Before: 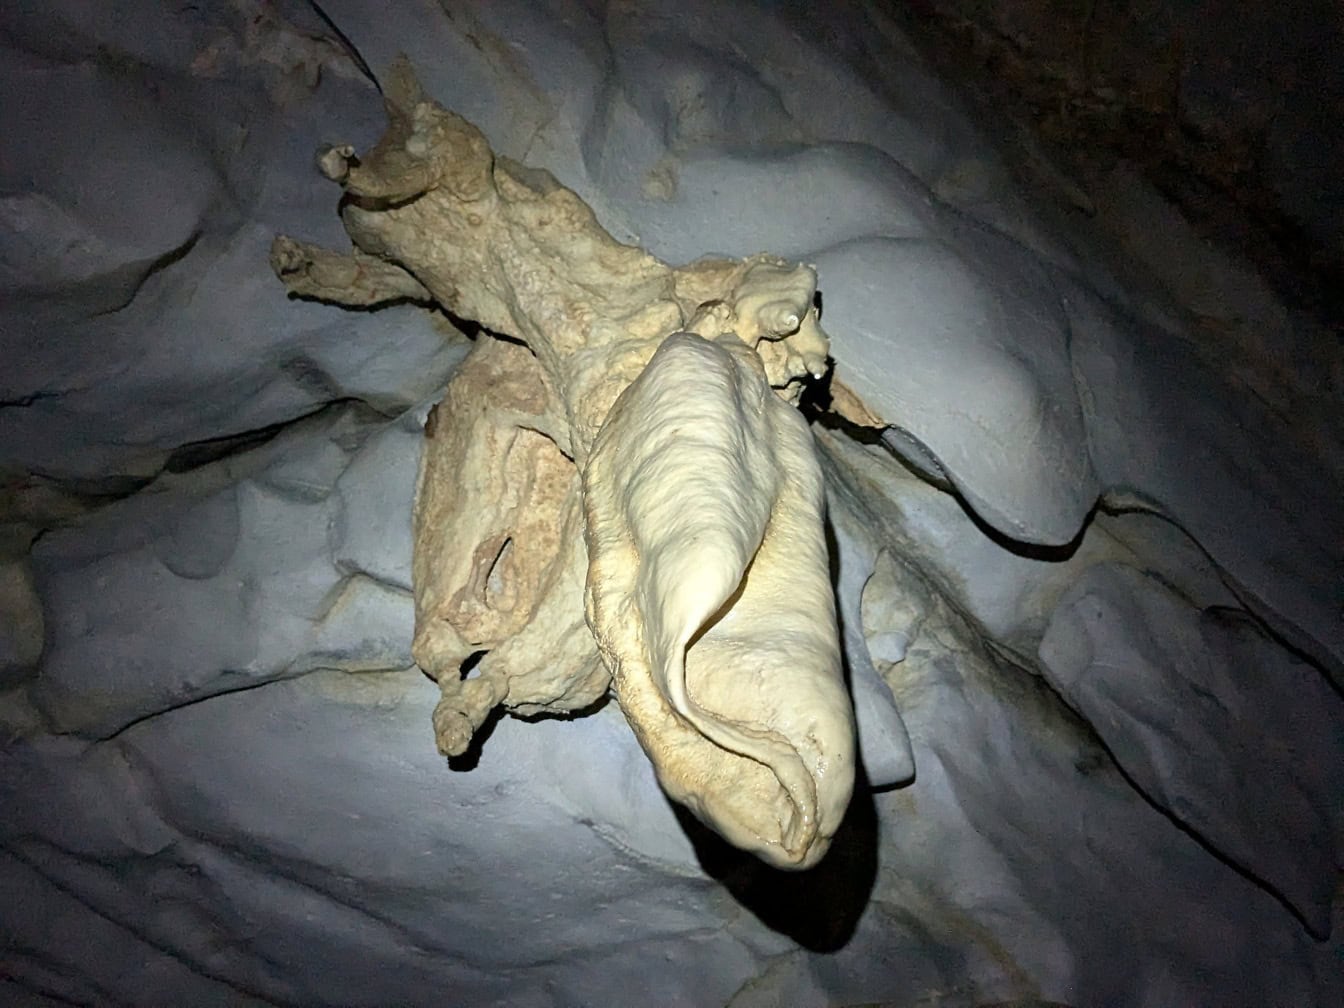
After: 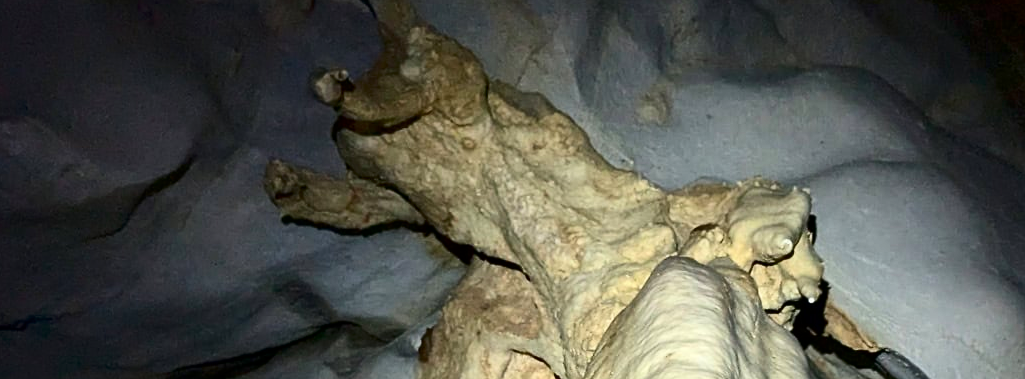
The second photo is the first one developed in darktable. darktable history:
crop: left 0.519%, top 7.633%, right 23.201%, bottom 54.699%
contrast brightness saturation: contrast 0.215, brightness -0.104, saturation 0.207
